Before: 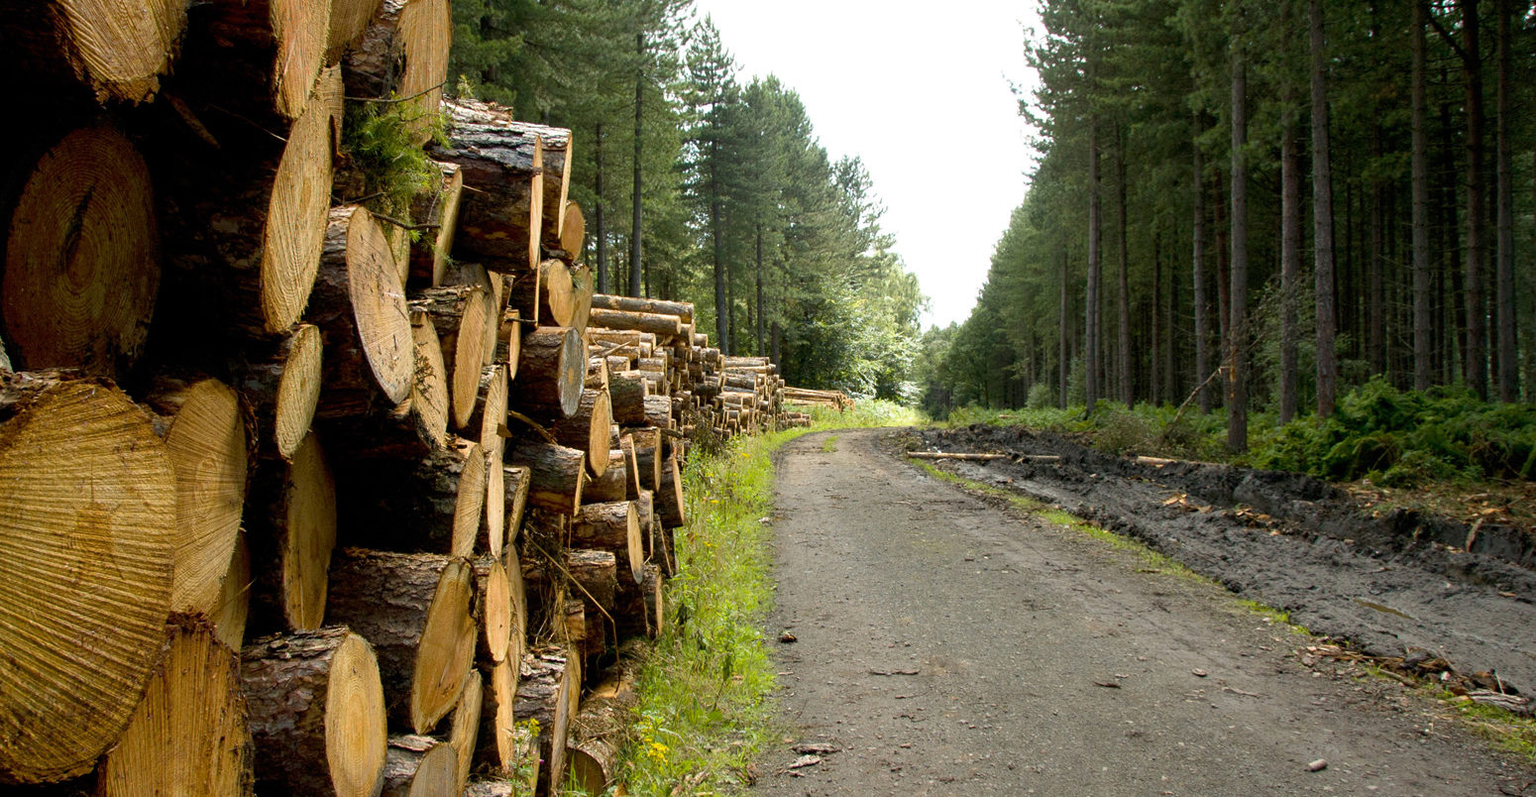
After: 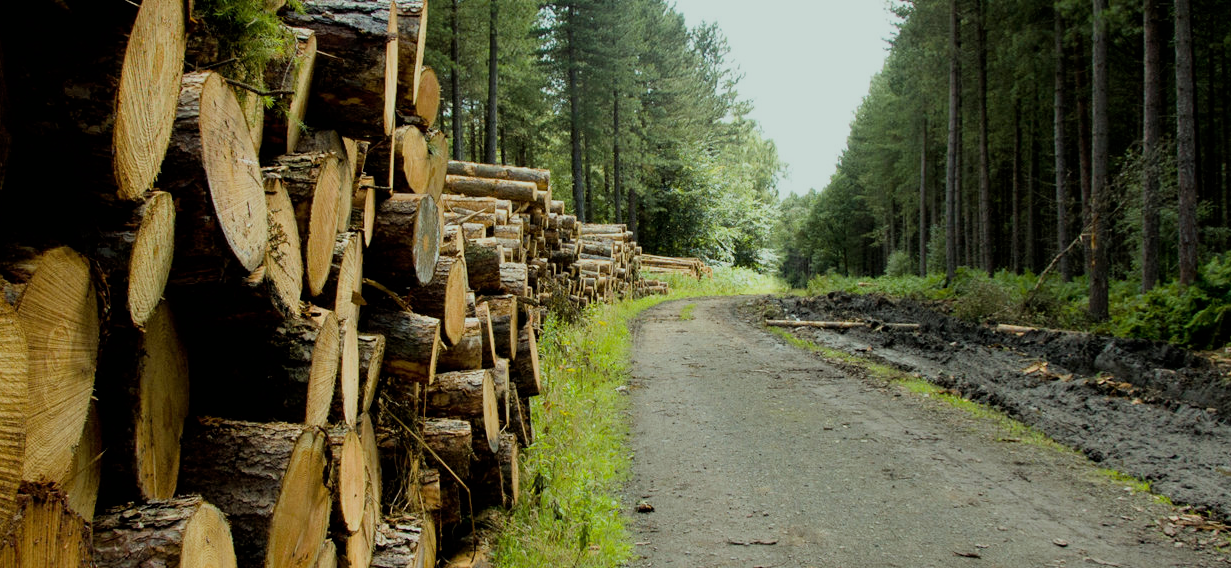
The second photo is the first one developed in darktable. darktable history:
filmic rgb: black relative exposure -7.65 EV, white relative exposure 4.56 EV, hardness 3.61
color correction: highlights a* -6.69, highlights b* 0.49
crop: left 9.712%, top 16.928%, right 10.845%, bottom 12.332%
